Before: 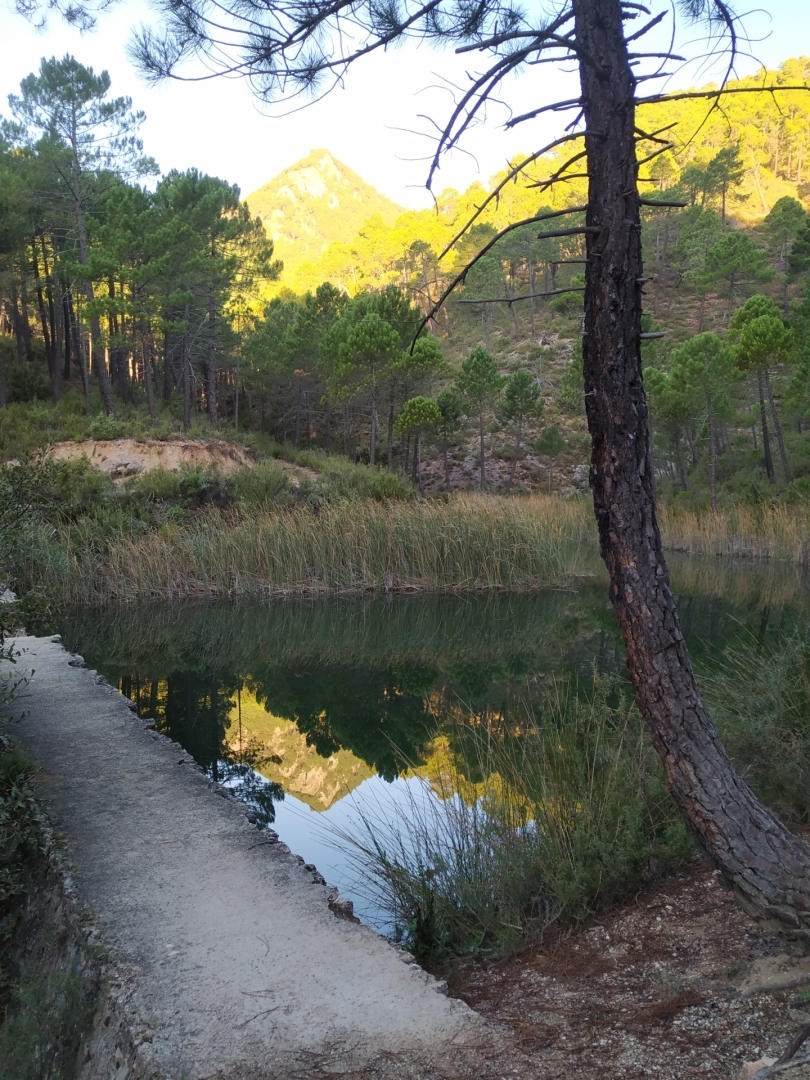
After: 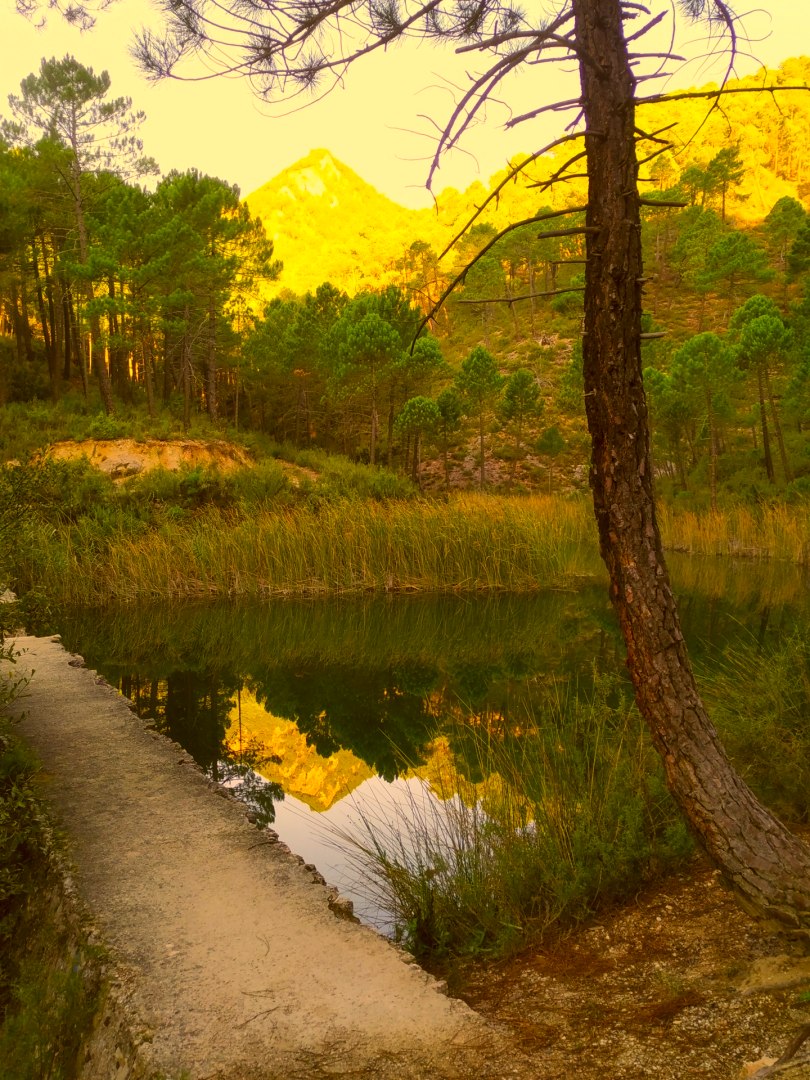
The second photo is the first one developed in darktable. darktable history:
local contrast: highlights 100%, shadows 100%, detail 120%, midtone range 0.2
haze removal: strength -0.05
color correction: highlights a* 10.44, highlights b* 30.04, shadows a* 2.73, shadows b* 17.51, saturation 1.72
